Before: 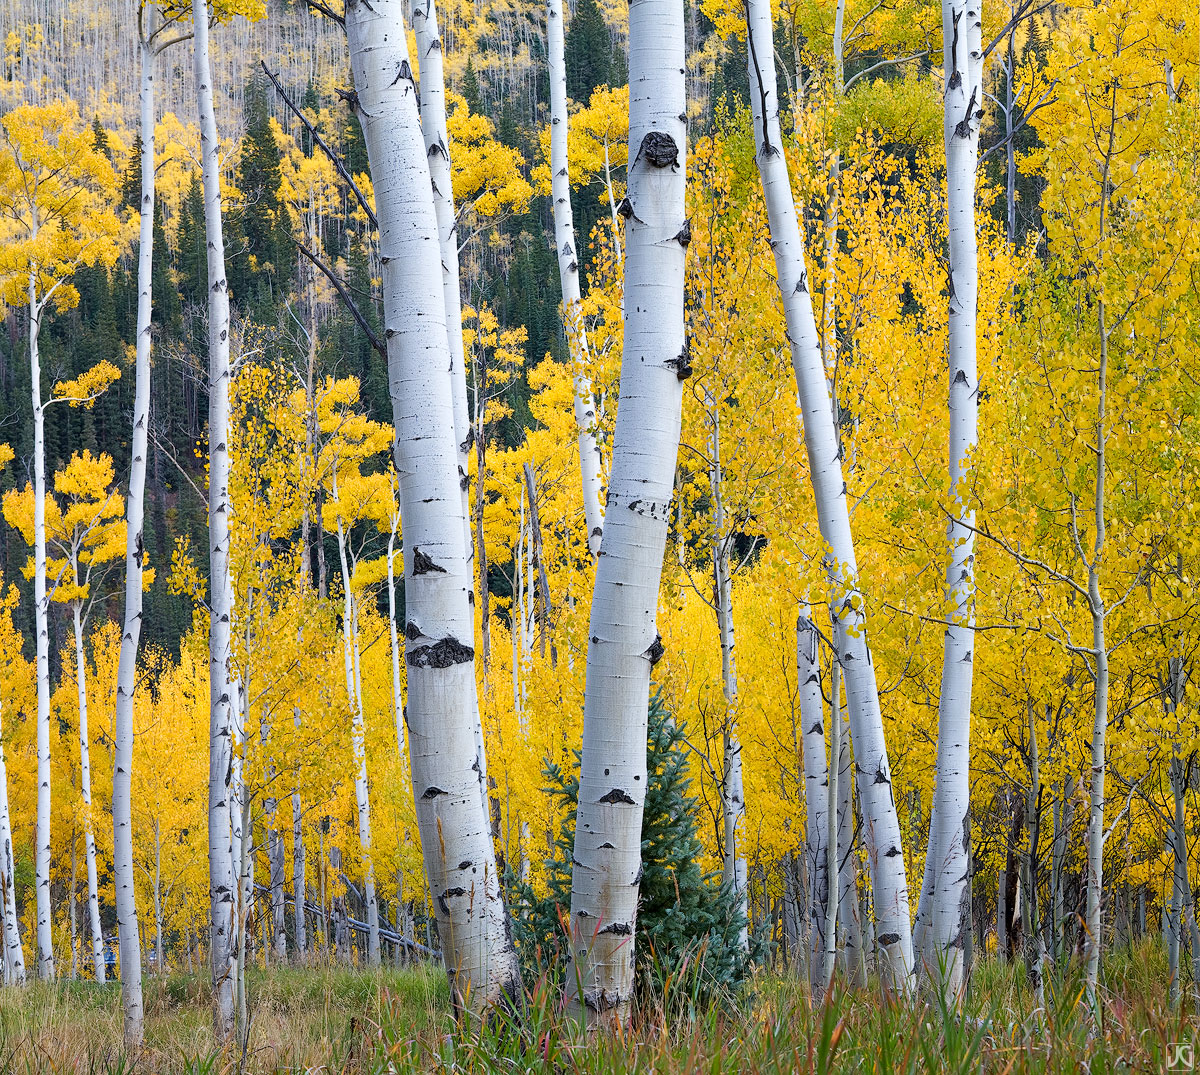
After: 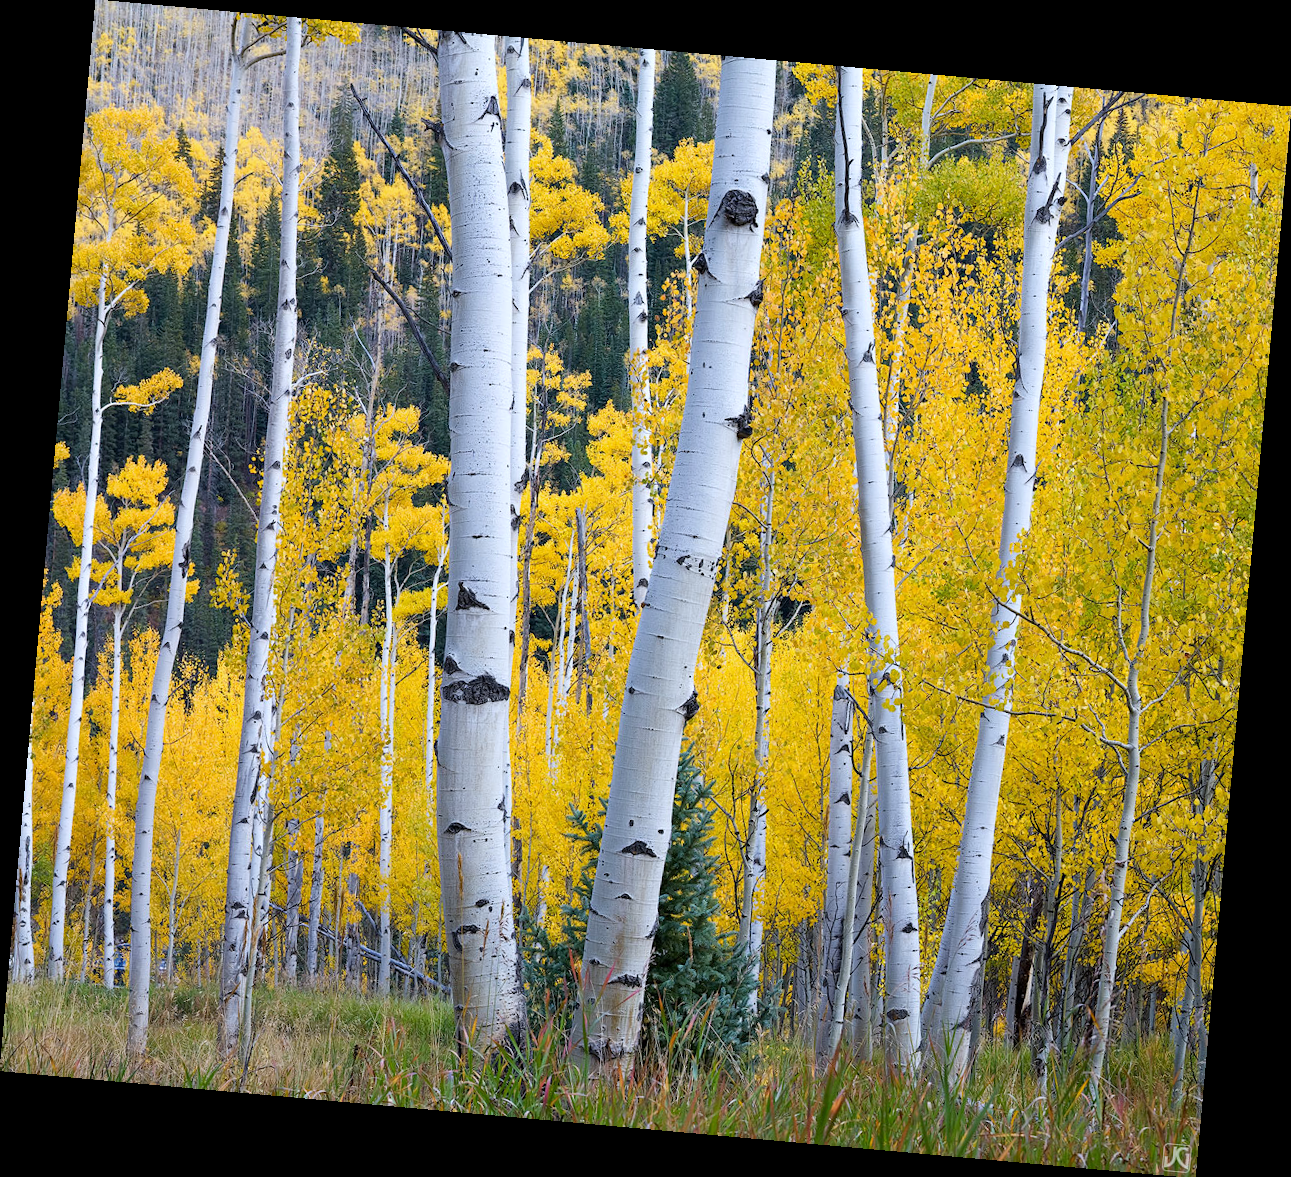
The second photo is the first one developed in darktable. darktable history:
white balance: red 0.983, blue 1.036
rotate and perspective: rotation 5.12°, automatic cropping off
